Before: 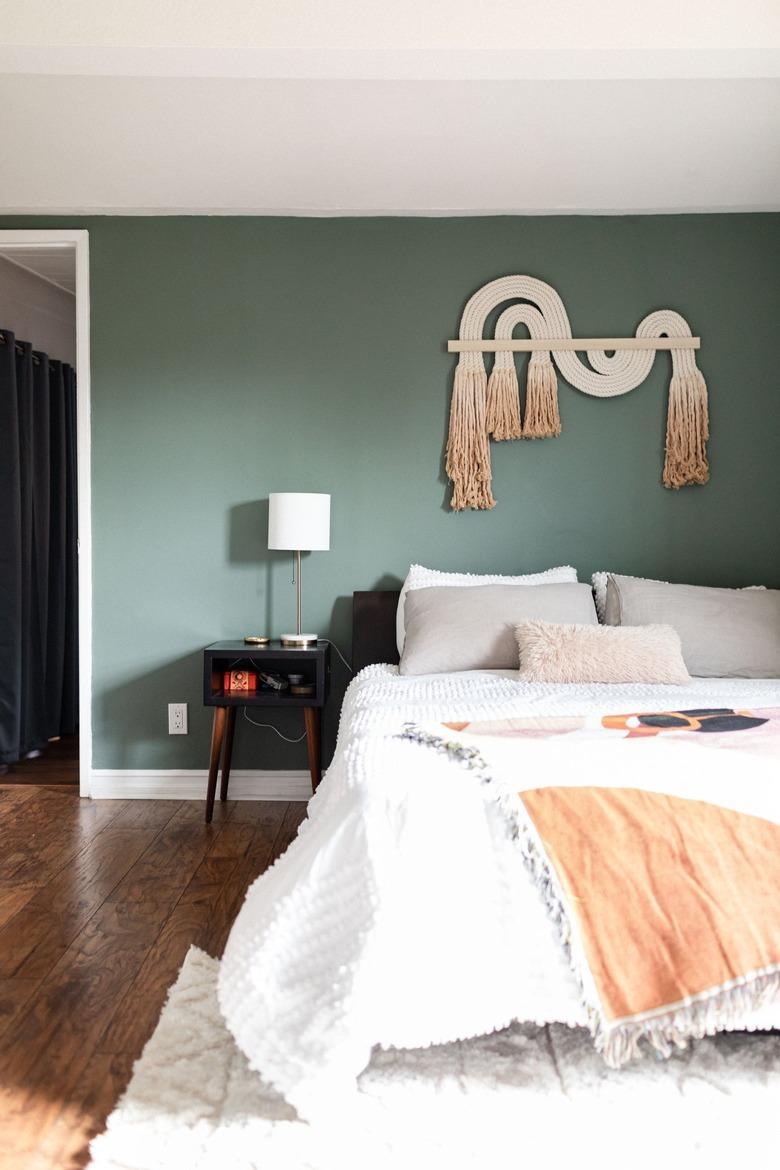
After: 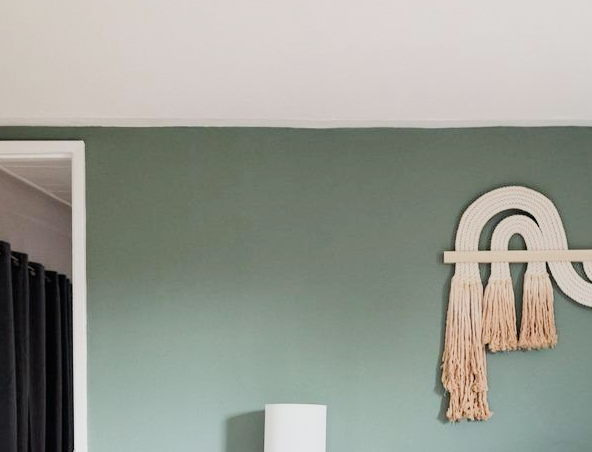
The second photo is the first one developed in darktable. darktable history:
crop: left 0.521%, top 7.637%, right 23.482%, bottom 53.718%
exposure: black level correction 0, exposure 0.593 EV, compensate exposure bias true, compensate highlight preservation false
filmic rgb: black relative exposure -7.65 EV, white relative exposure 4.56 EV, threshold 3.04 EV, hardness 3.61, enable highlight reconstruction true
